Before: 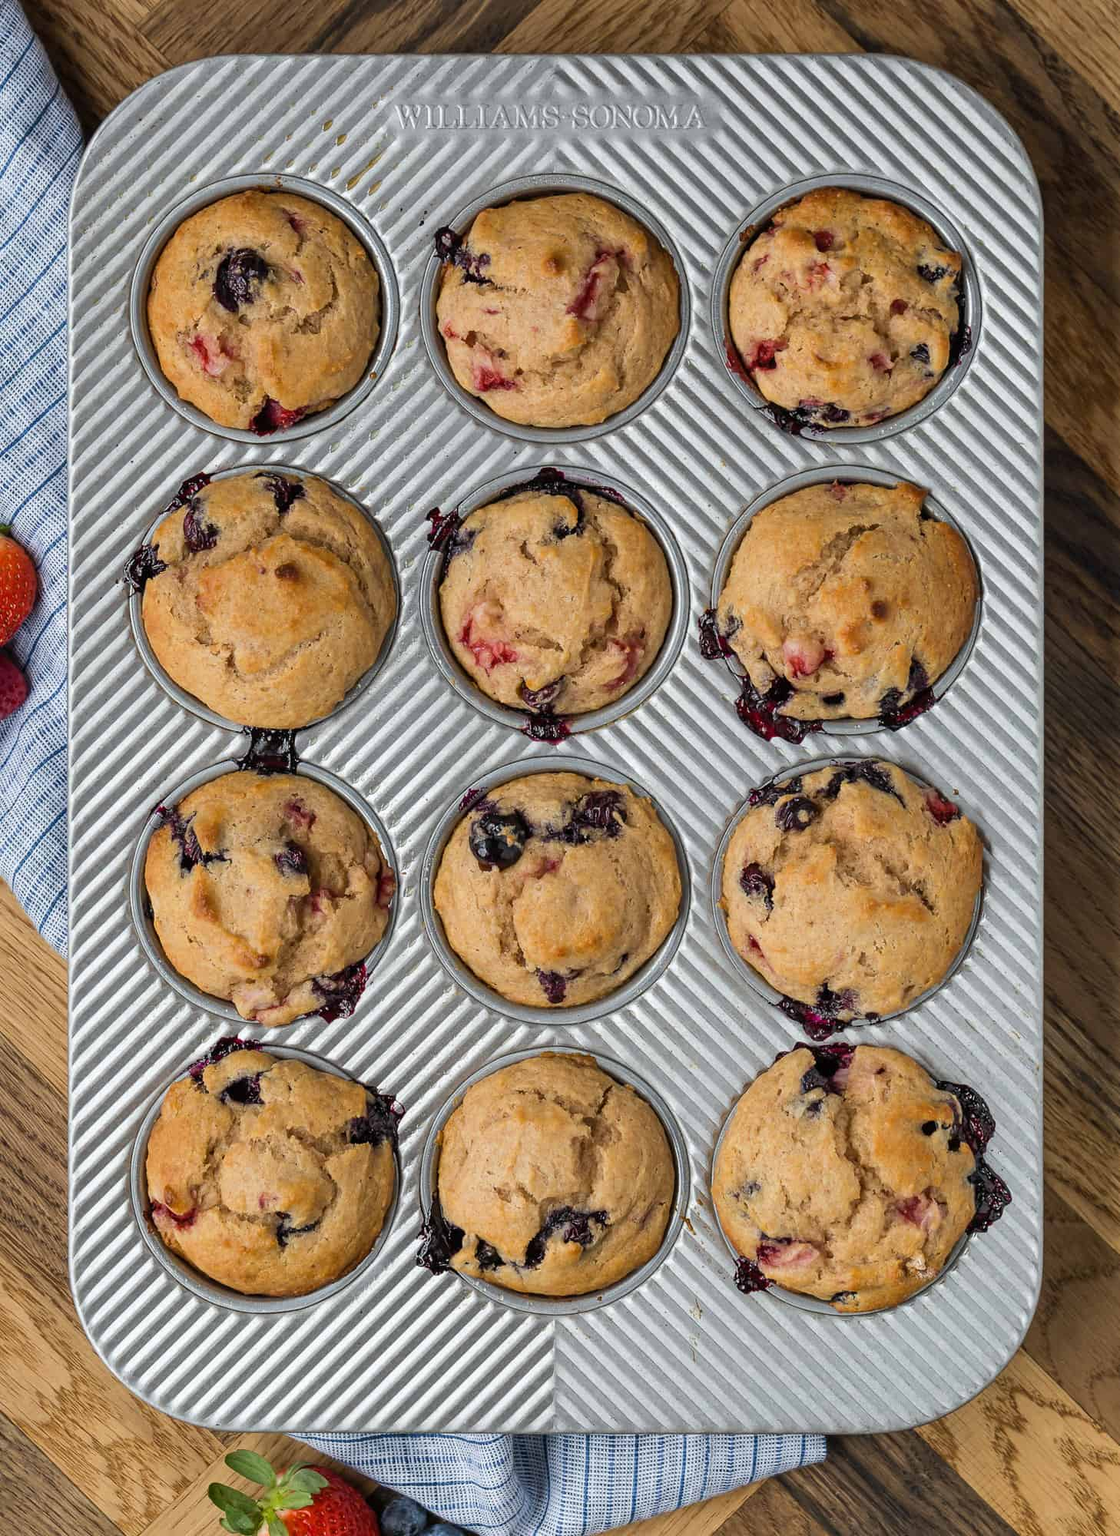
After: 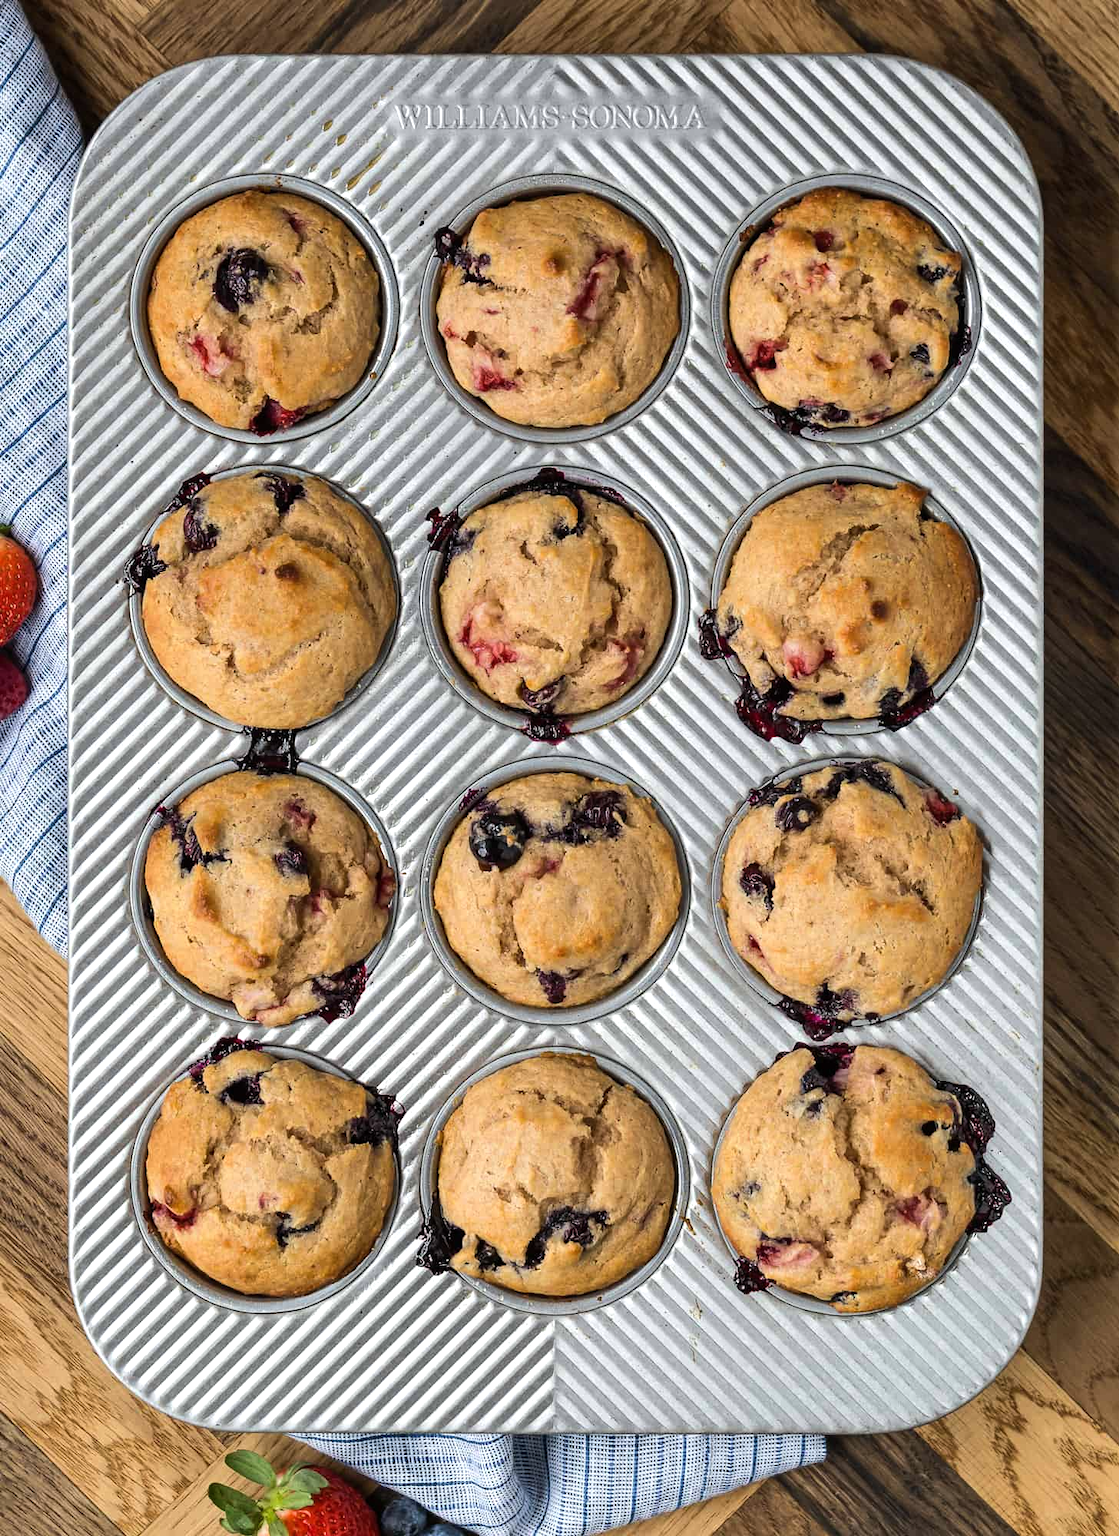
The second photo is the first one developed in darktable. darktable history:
tone equalizer: -8 EV -0.454 EV, -7 EV -0.387 EV, -6 EV -0.364 EV, -5 EV -0.237 EV, -3 EV 0.241 EV, -2 EV 0.351 EV, -1 EV 0.385 EV, +0 EV 0.406 EV, edges refinement/feathering 500, mask exposure compensation -1.57 EV, preserve details no
